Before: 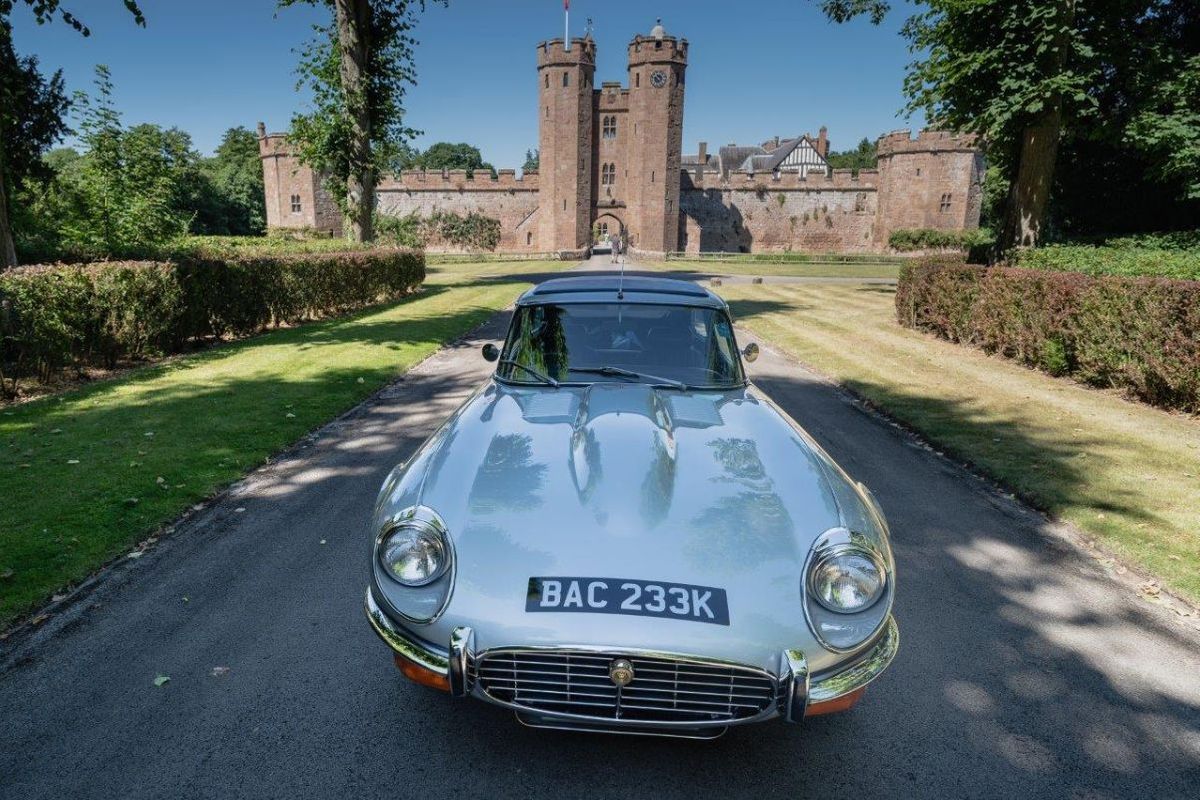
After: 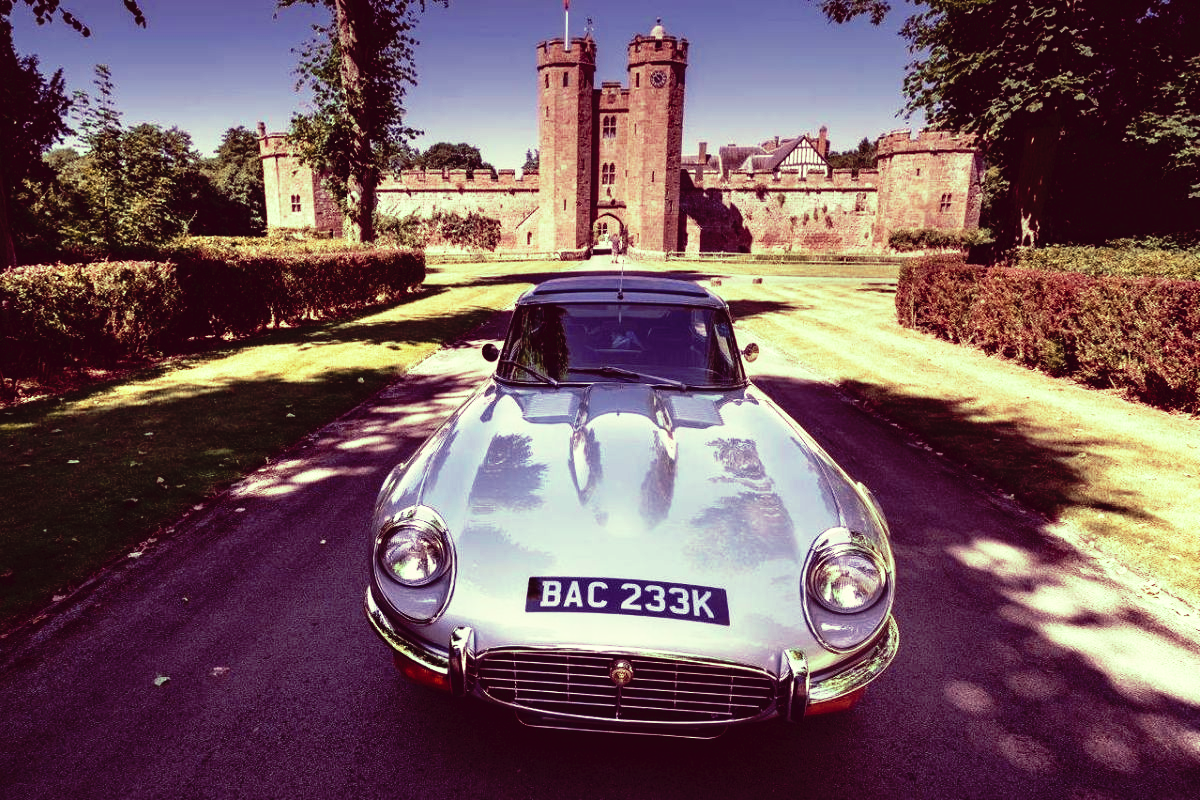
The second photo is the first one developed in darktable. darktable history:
tone curve: curves: ch0 [(0, 0) (0.003, 0.03) (0.011, 0.022) (0.025, 0.018) (0.044, 0.031) (0.069, 0.035) (0.1, 0.04) (0.136, 0.046) (0.177, 0.063) (0.224, 0.087) (0.277, 0.15) (0.335, 0.252) (0.399, 0.354) (0.468, 0.475) (0.543, 0.602) (0.623, 0.73) (0.709, 0.856) (0.801, 0.945) (0.898, 0.987) (1, 1)], preserve colors none
color look up table: target L [95.28, 96.37, 96.18, 75.25, 96.75, 77.4, 74.57, 66.63, 67.36, 66.7, 50.45, 37.16, 31.35, 34.67, 15.08, 200.4, 78.21, 70.53, 63.67, 66.56, 58.25, 50.23, 51.96, 48.19, 47.46, 36.74, 37.24, 22.07, 9.135, 90.49, 91.83, 70.17, 69.1, 52.03, 55.6, 54.38, 51.51, 49.92, 34.54, 32.25, 25.9, 27.1, 8.501, 11.83, 77.33, 96.5, 70.4, 67.32, 51.36], target a [-54.17, -45.92, -39.74, -61.9, -35.33, -20.38, -20.19, -45.5, 3.353, 1.294, 14.7, -4.049, -14.53, 12.94, 27.67, 0, 11.68, 5.525, 24.27, 16.49, 31.4, 51.23, 18.24, 43.18, 48.3, 29.57, 35.91, 31.91, 44.93, 32.41, 28.04, 23.22, 10.68, 57.56, 12.52, 38.46, 57.54, 51.63, 13.85, 29.6, 27.93, 29.93, 46.73, 45.03, -45.74, -39.48, -23.82, 1.98, -14.49], target b [83.88, 52.69, 24.67, 54.95, 33.13, 57.98, 24.82, 36.48, 46.49, 26.81, 33.93, -0.12, 17.23, 16.44, 5.317, 0, 10.09, 48.96, 17.1, 26.35, 7.815, 37.93, 6.172, 34.86, 19.13, 25.68, 12.43, 17.04, 2.248, 14.09, 16.32, -14.43, -14.04, -19.21, -31.67, -20.38, -32.28, -4.246, -15.44, -52.31, -9.344, -25.97, -35.11, -32.3, -7.91, 24.74, -17.89, -0.058, -15.96], num patches 49
